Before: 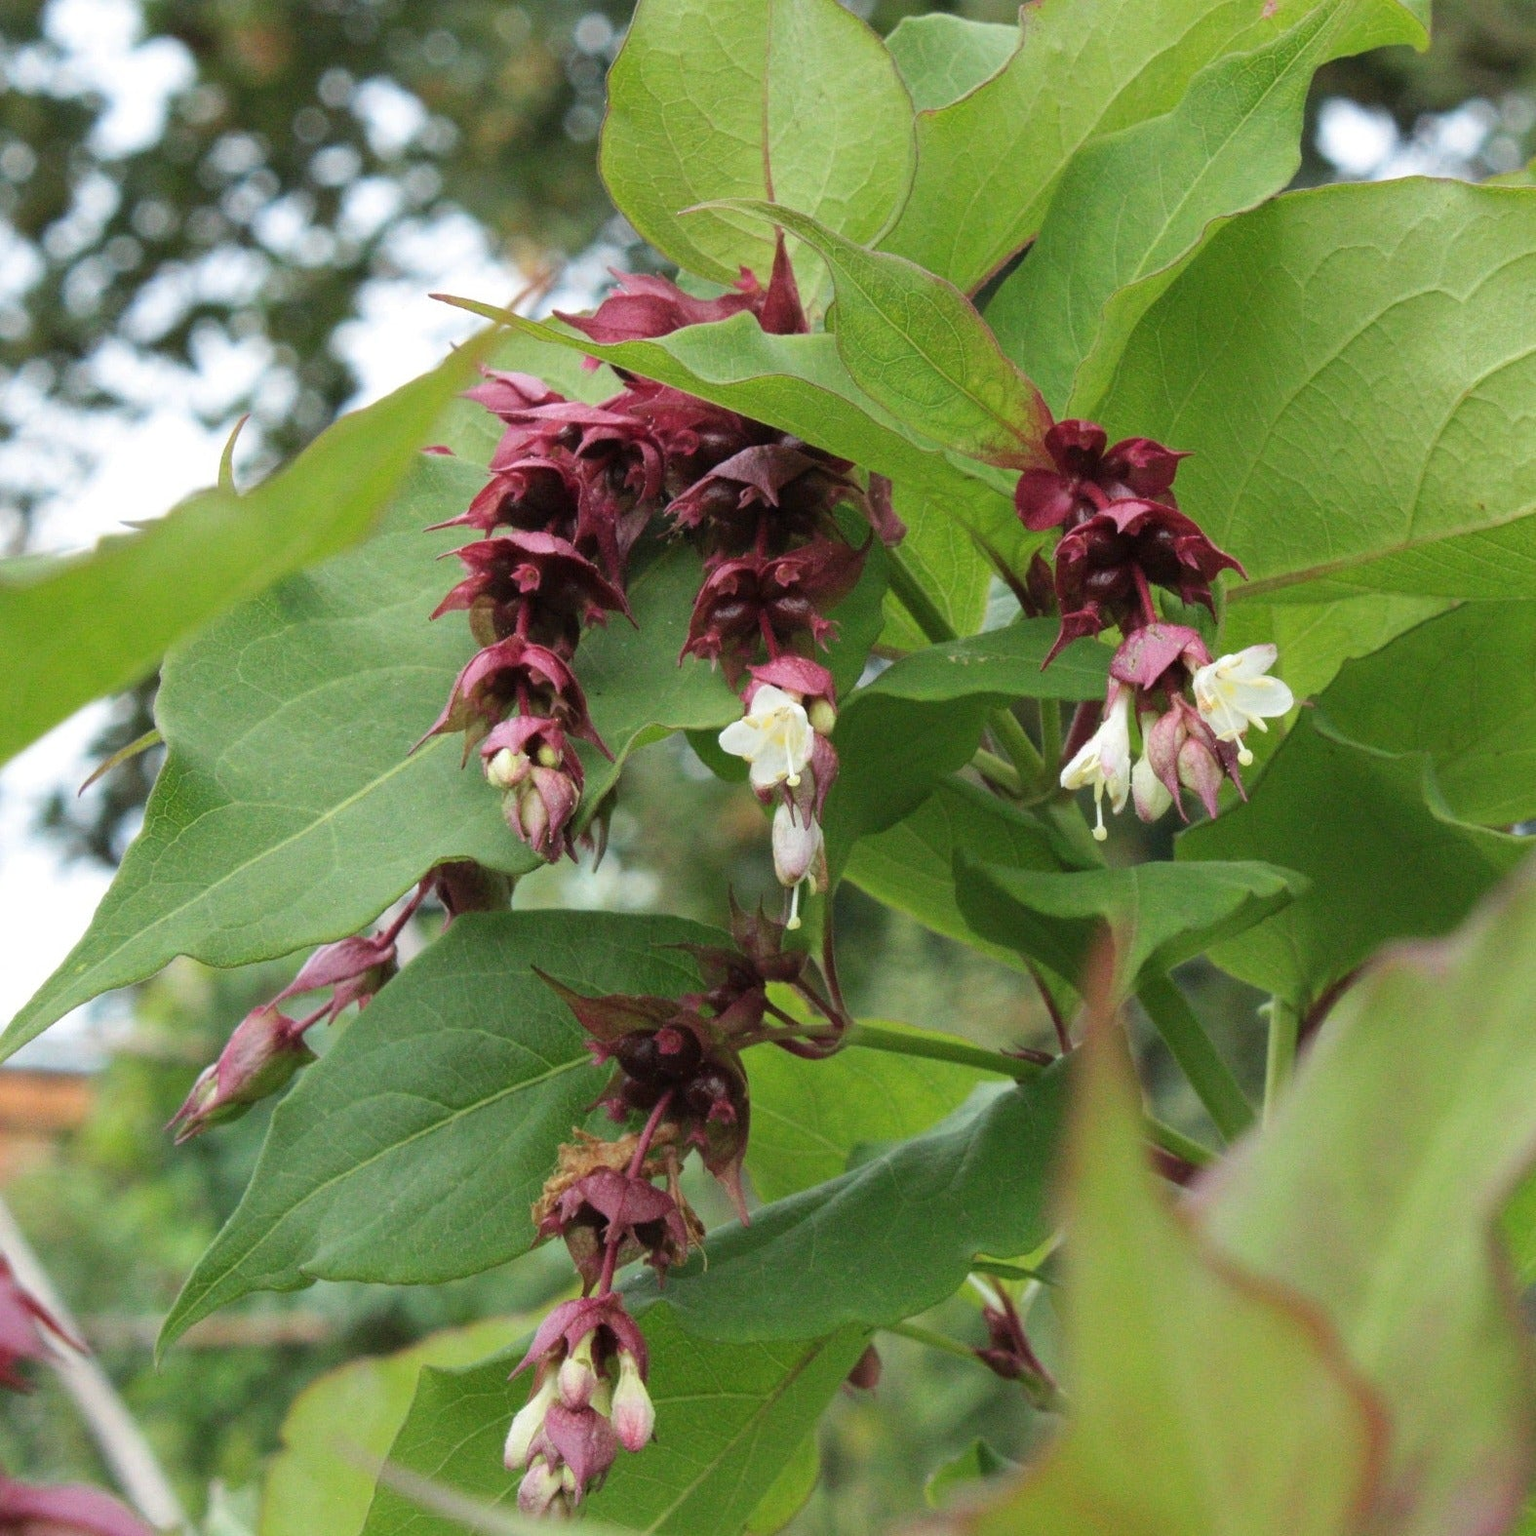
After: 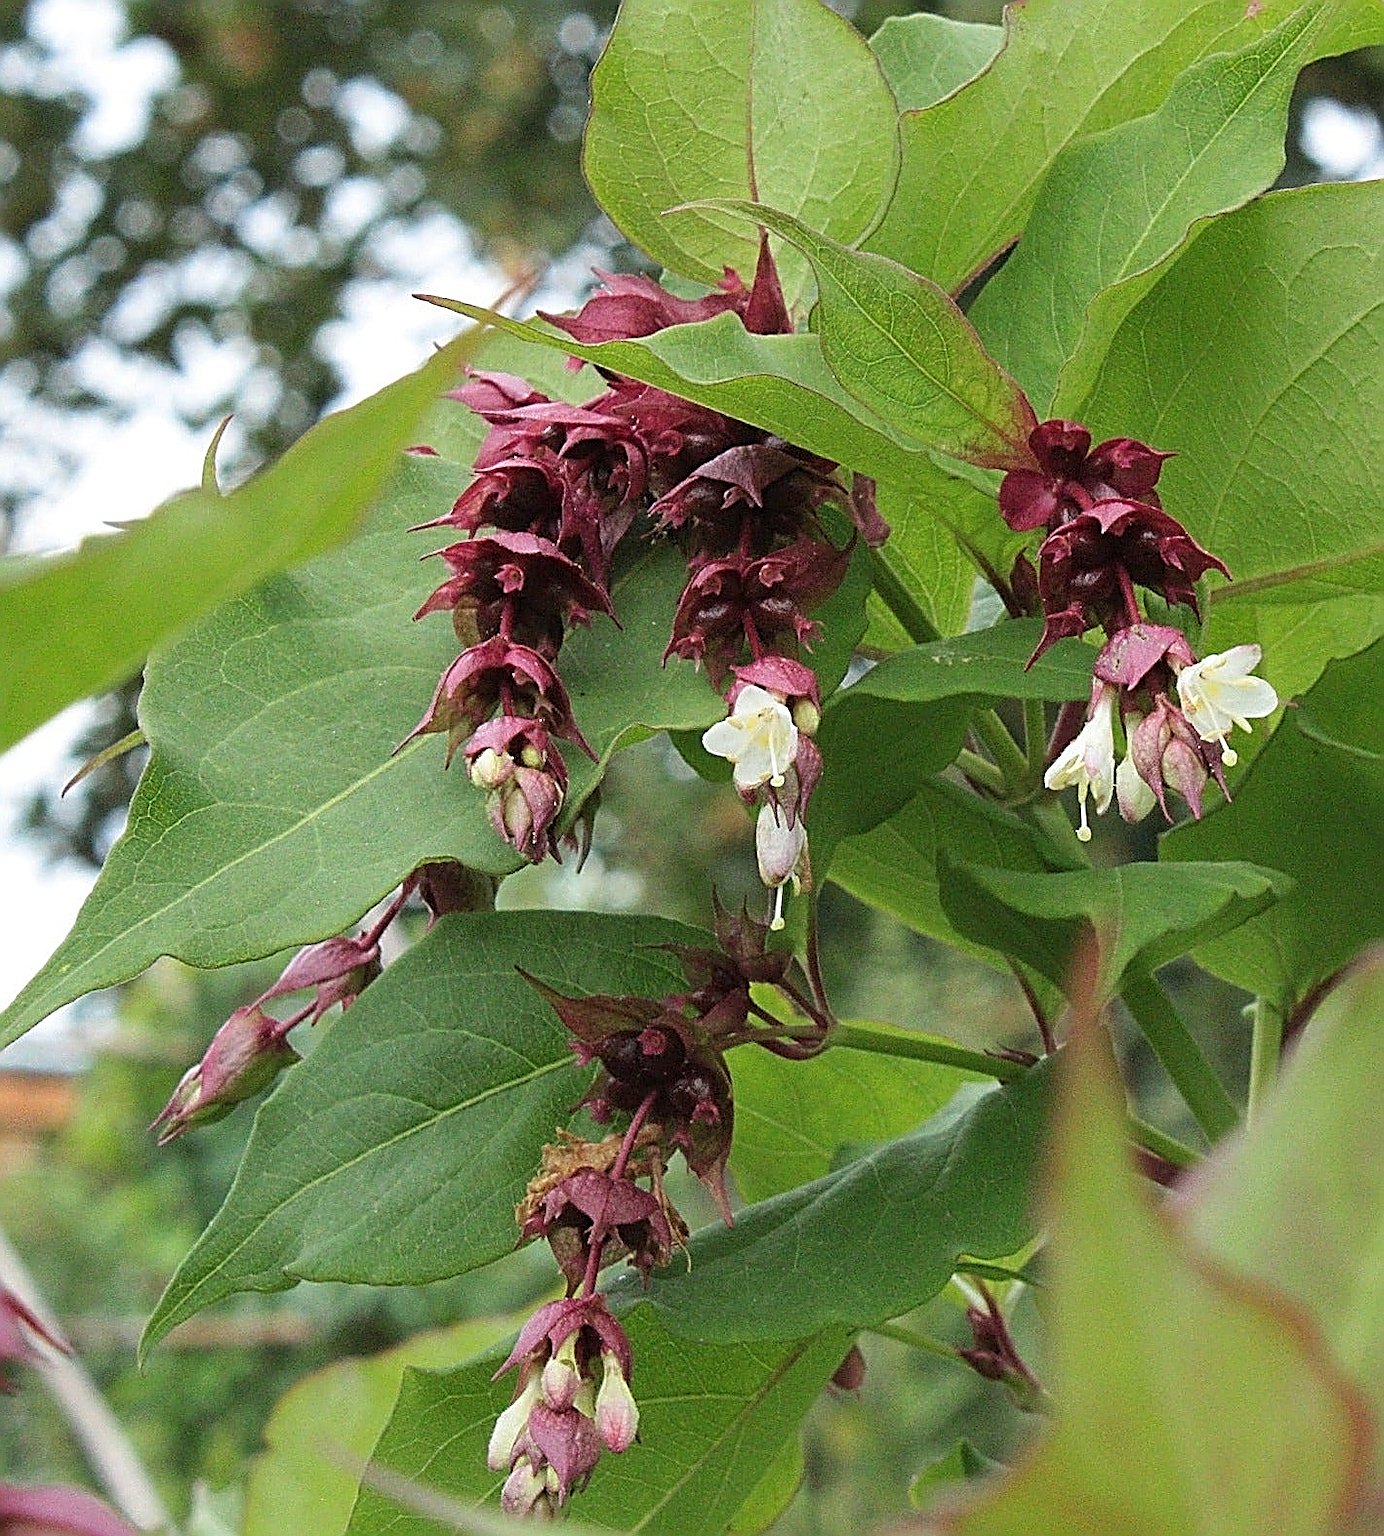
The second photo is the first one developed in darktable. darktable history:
crop and rotate: left 1.088%, right 8.807%
sharpen: amount 2
